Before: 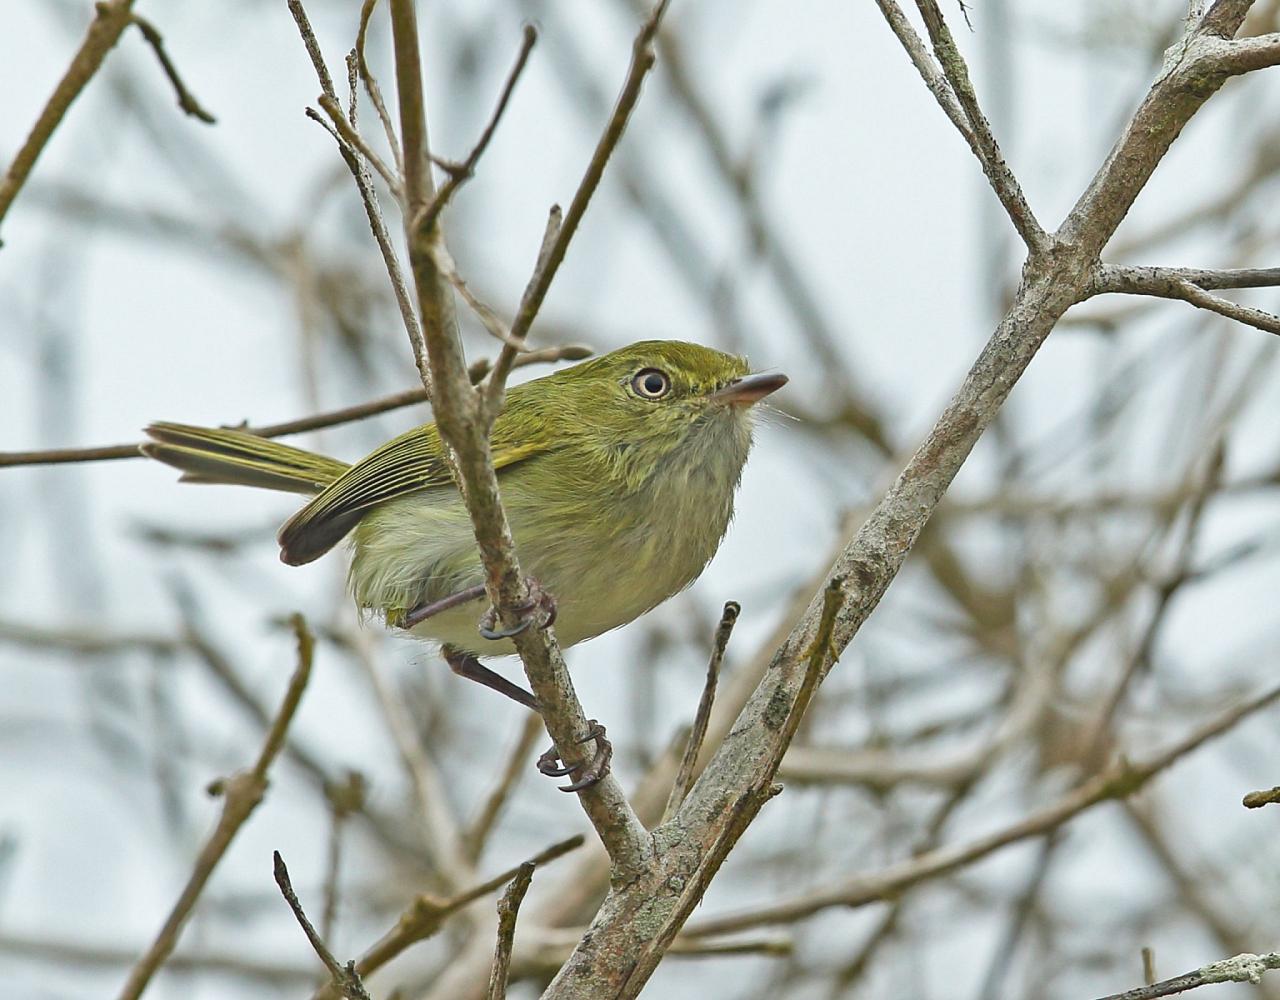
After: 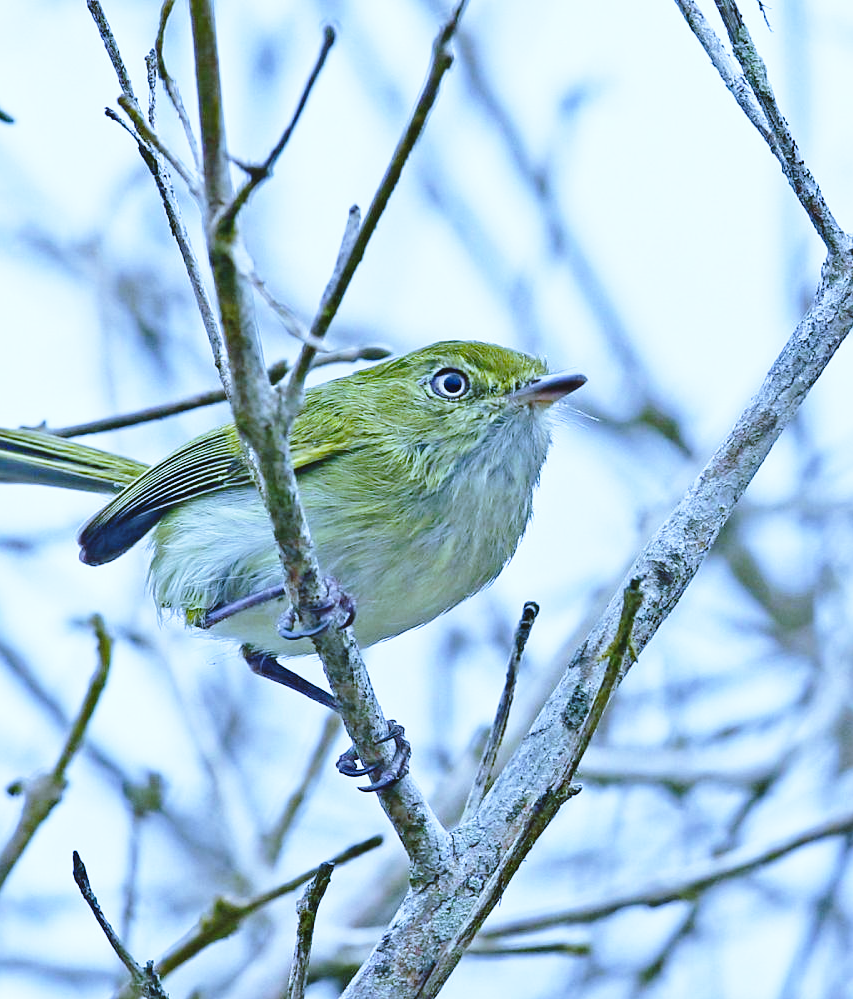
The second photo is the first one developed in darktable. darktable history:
crop and rotate: left 15.754%, right 17.579%
white balance: red 0.766, blue 1.537
exposure: exposure -0.021 EV, compensate highlight preservation false
base curve: curves: ch0 [(0, 0) (0.04, 0.03) (0.133, 0.232) (0.448, 0.748) (0.843, 0.968) (1, 1)], preserve colors none
